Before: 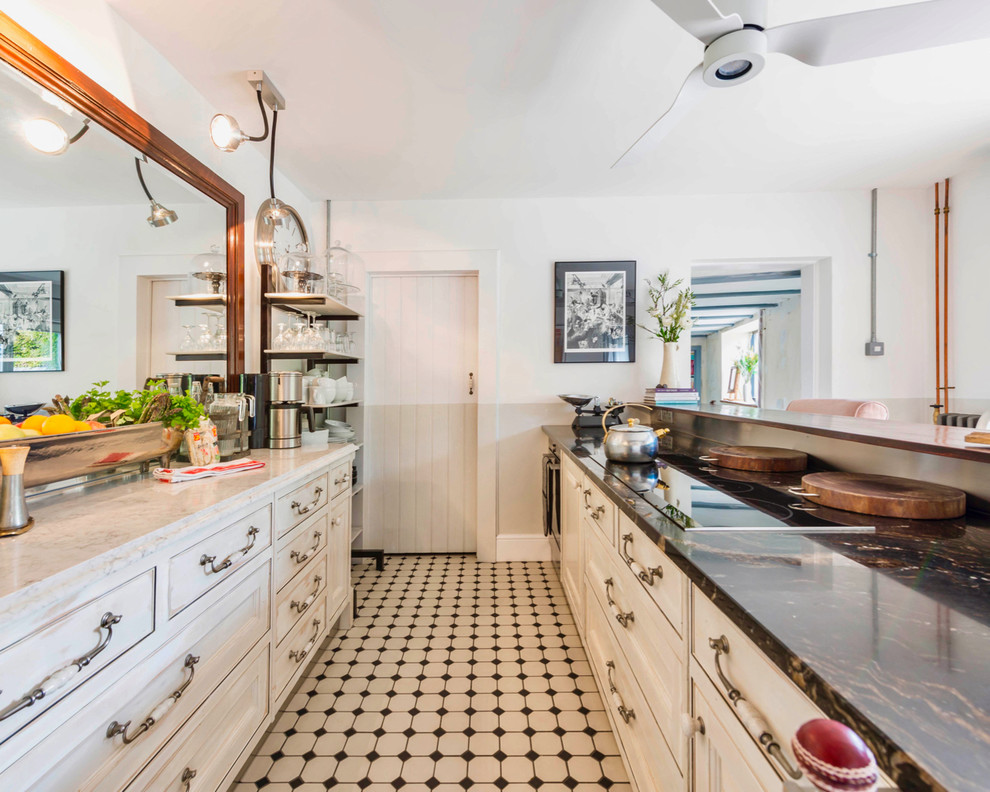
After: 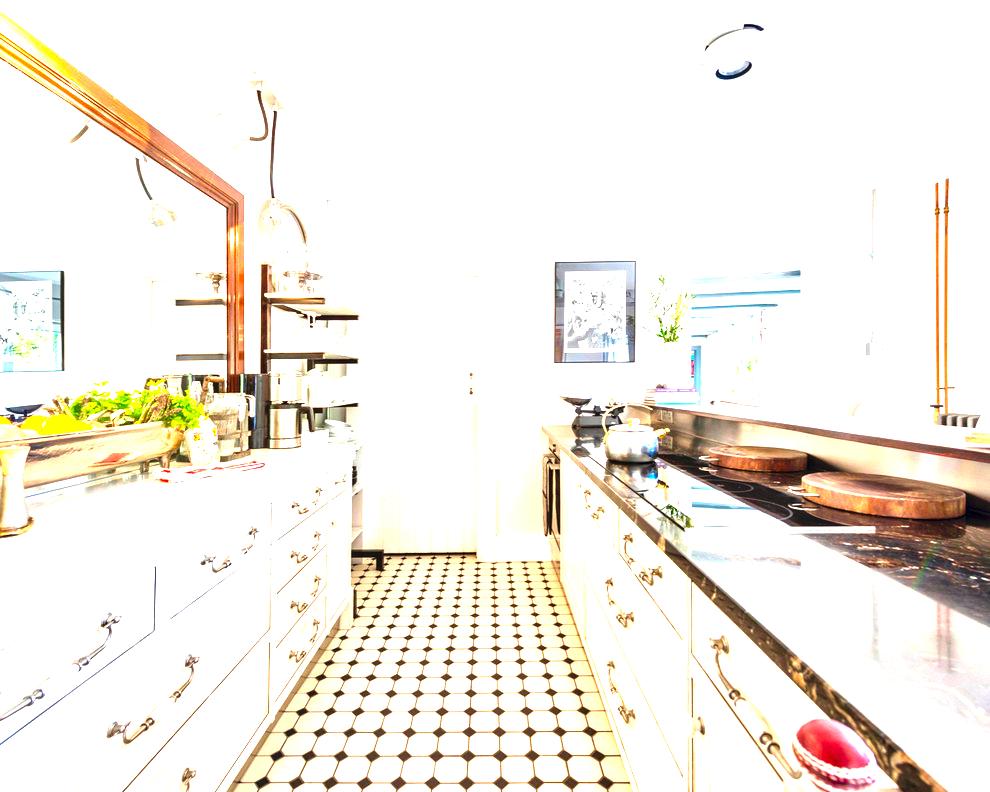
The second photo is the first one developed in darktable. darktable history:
levels: white 99.95%, levels [0, 0.281, 0.562]
